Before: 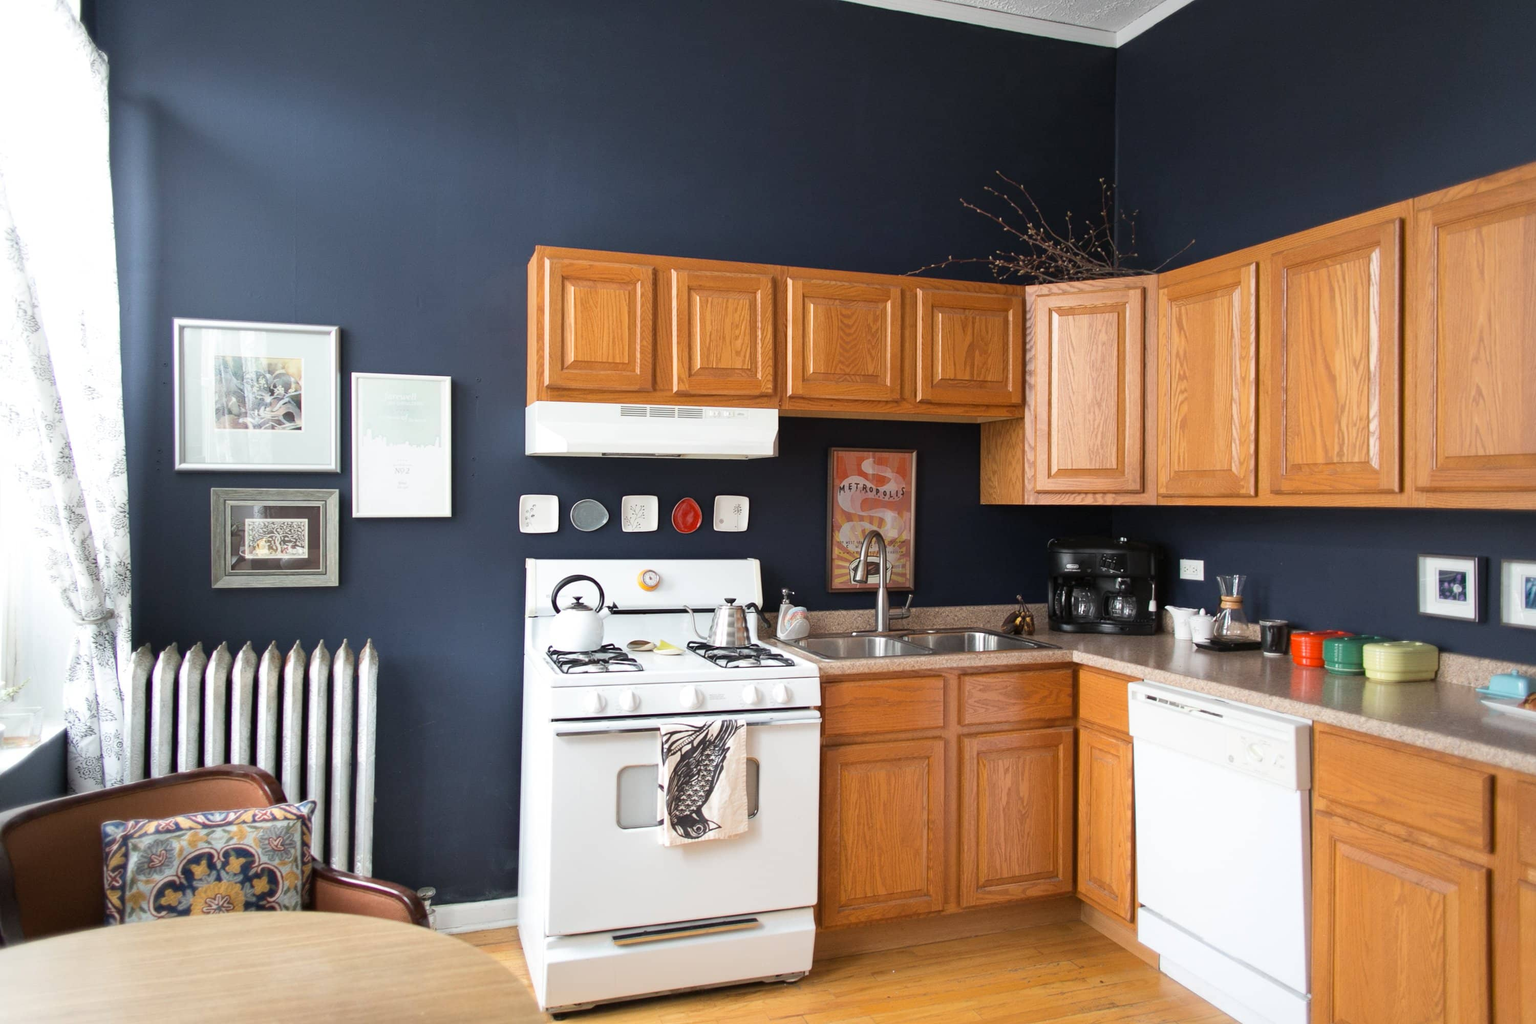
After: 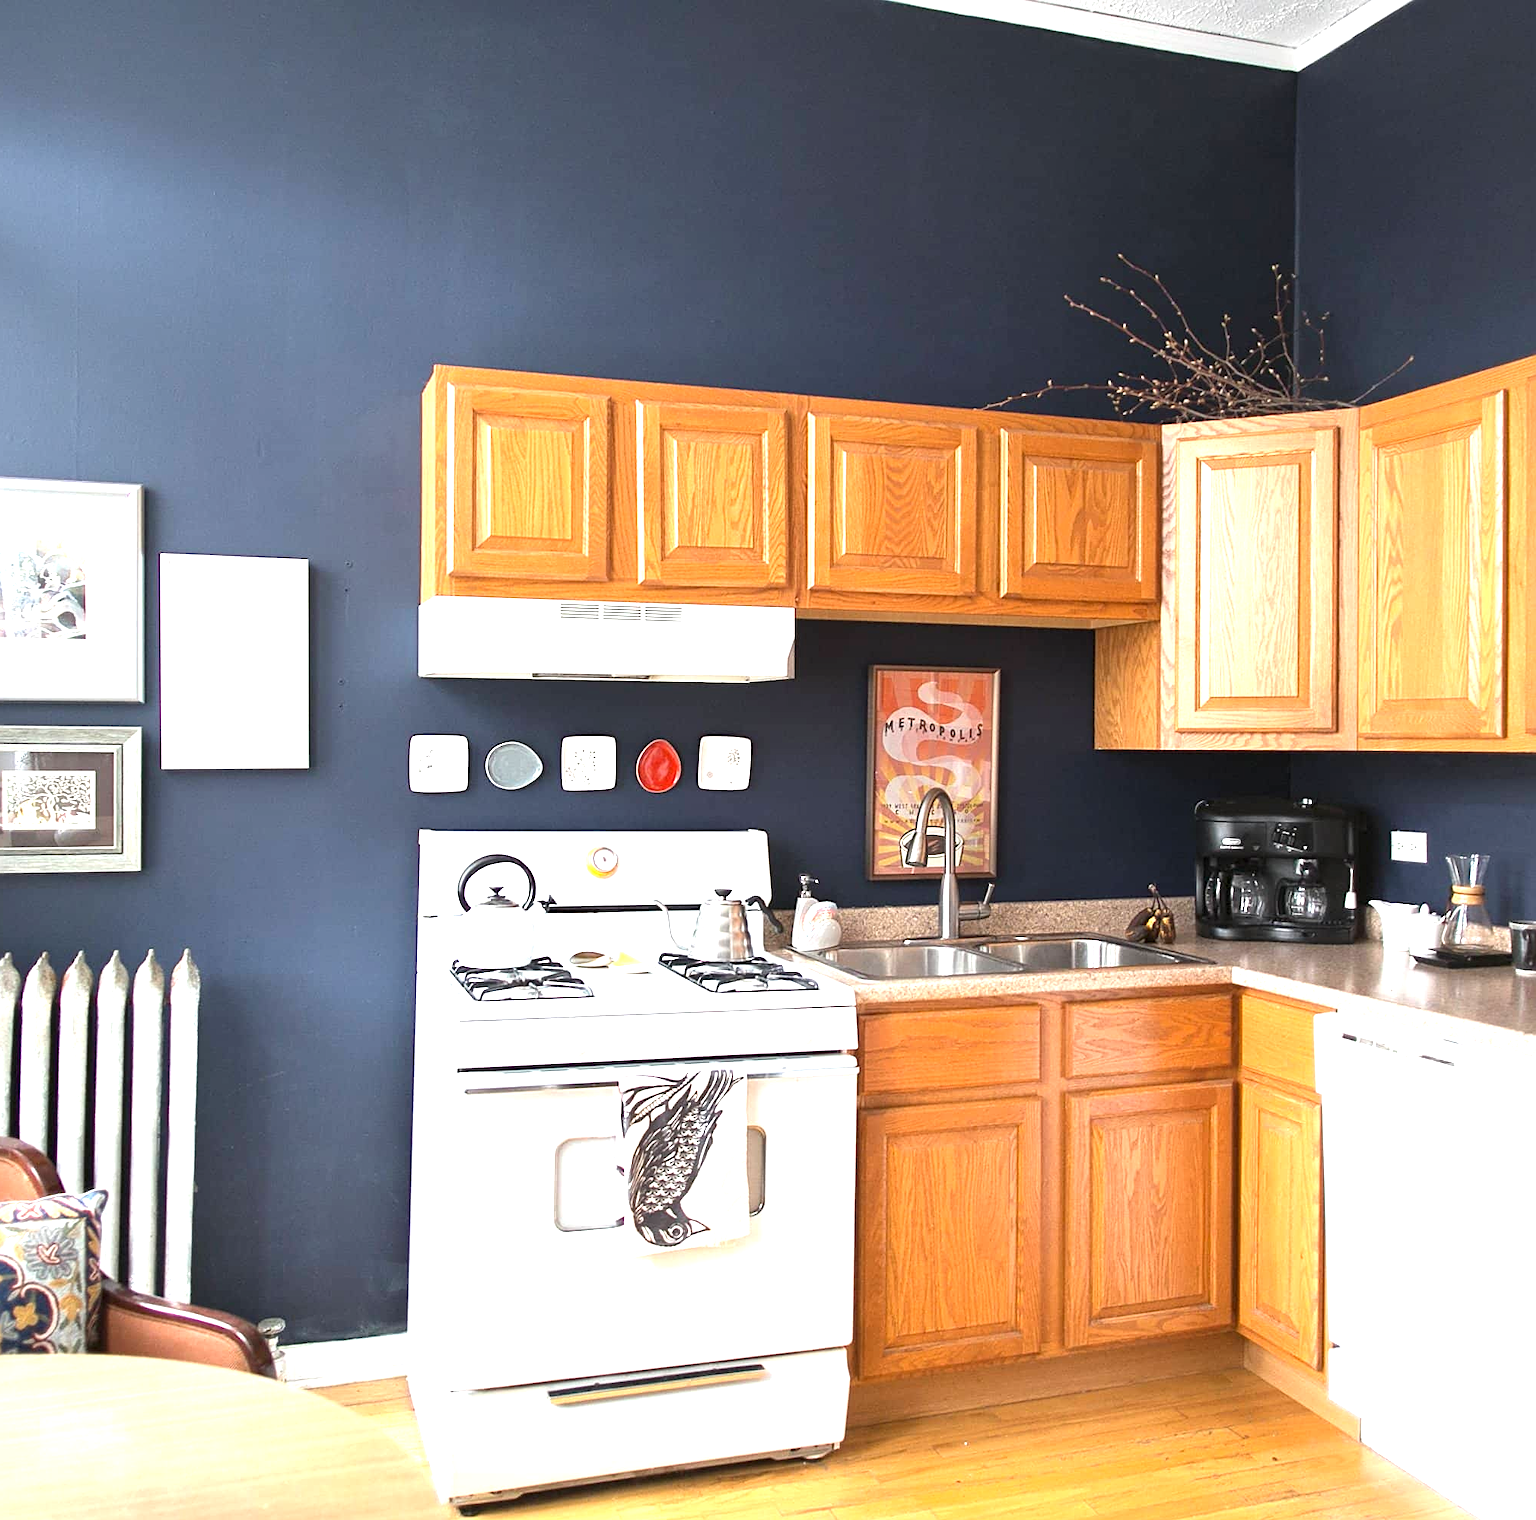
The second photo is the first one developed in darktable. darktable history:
crop and rotate: left 15.87%, right 16.828%
sharpen: on, module defaults
exposure: black level correction 0, exposure 1.2 EV, compensate highlight preservation false
